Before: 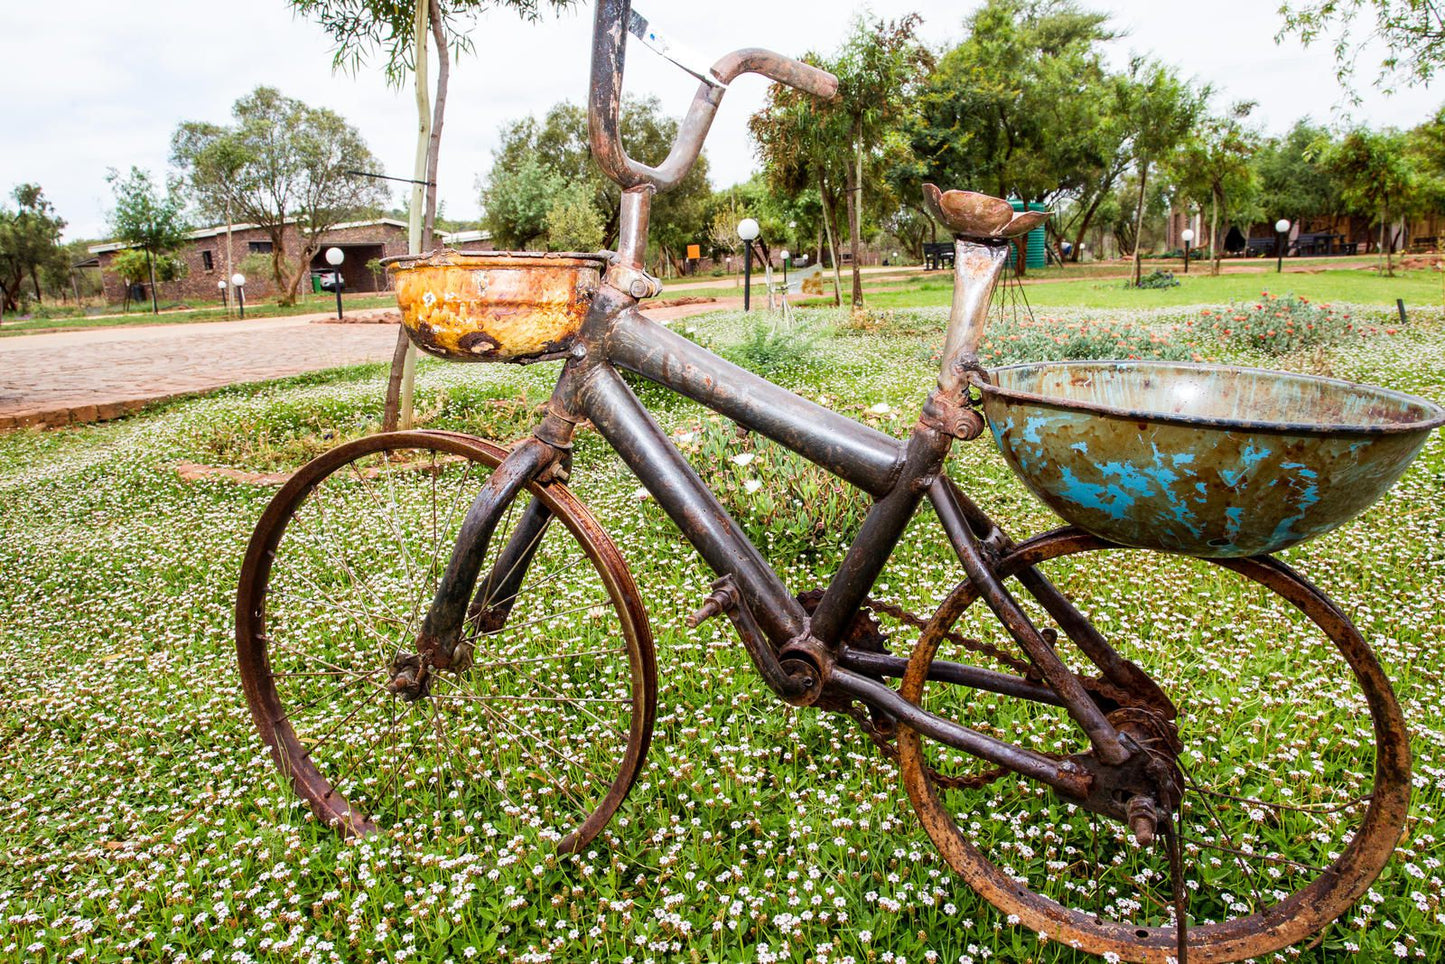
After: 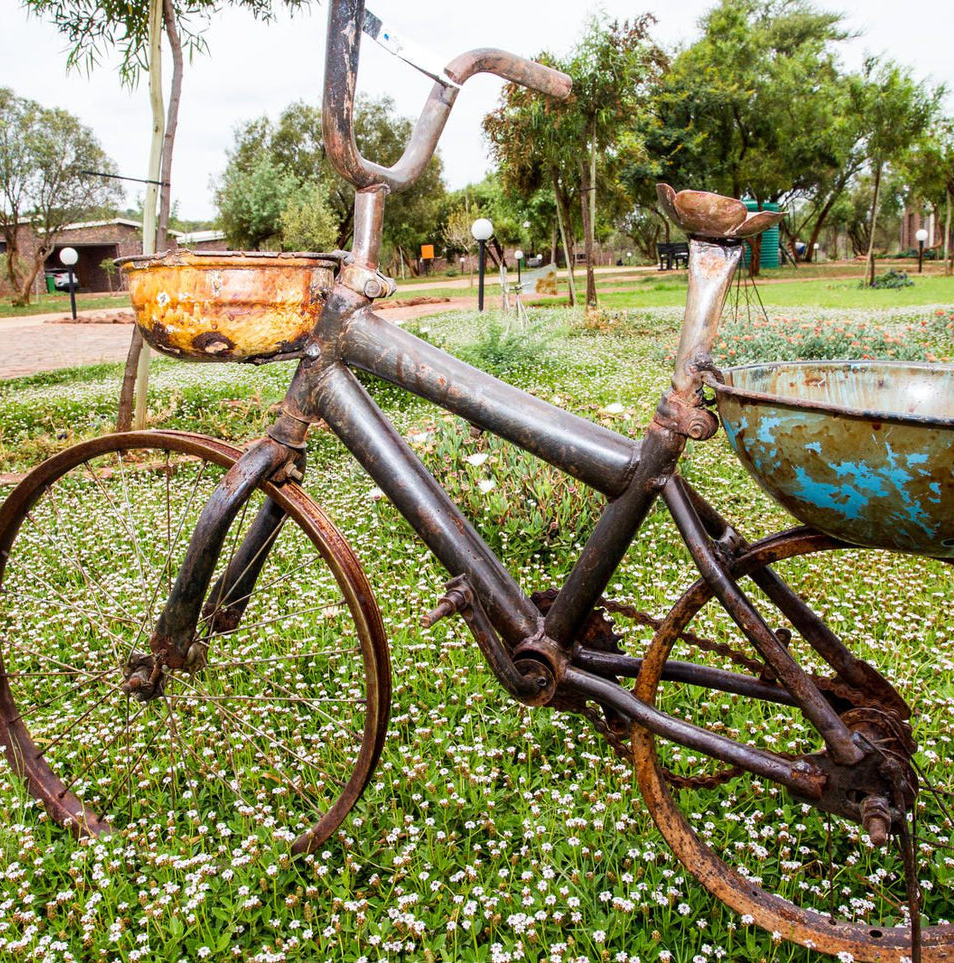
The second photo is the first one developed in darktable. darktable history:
crop and rotate: left 18.442%, right 15.508%
rotate and perspective: crop left 0, crop top 0
